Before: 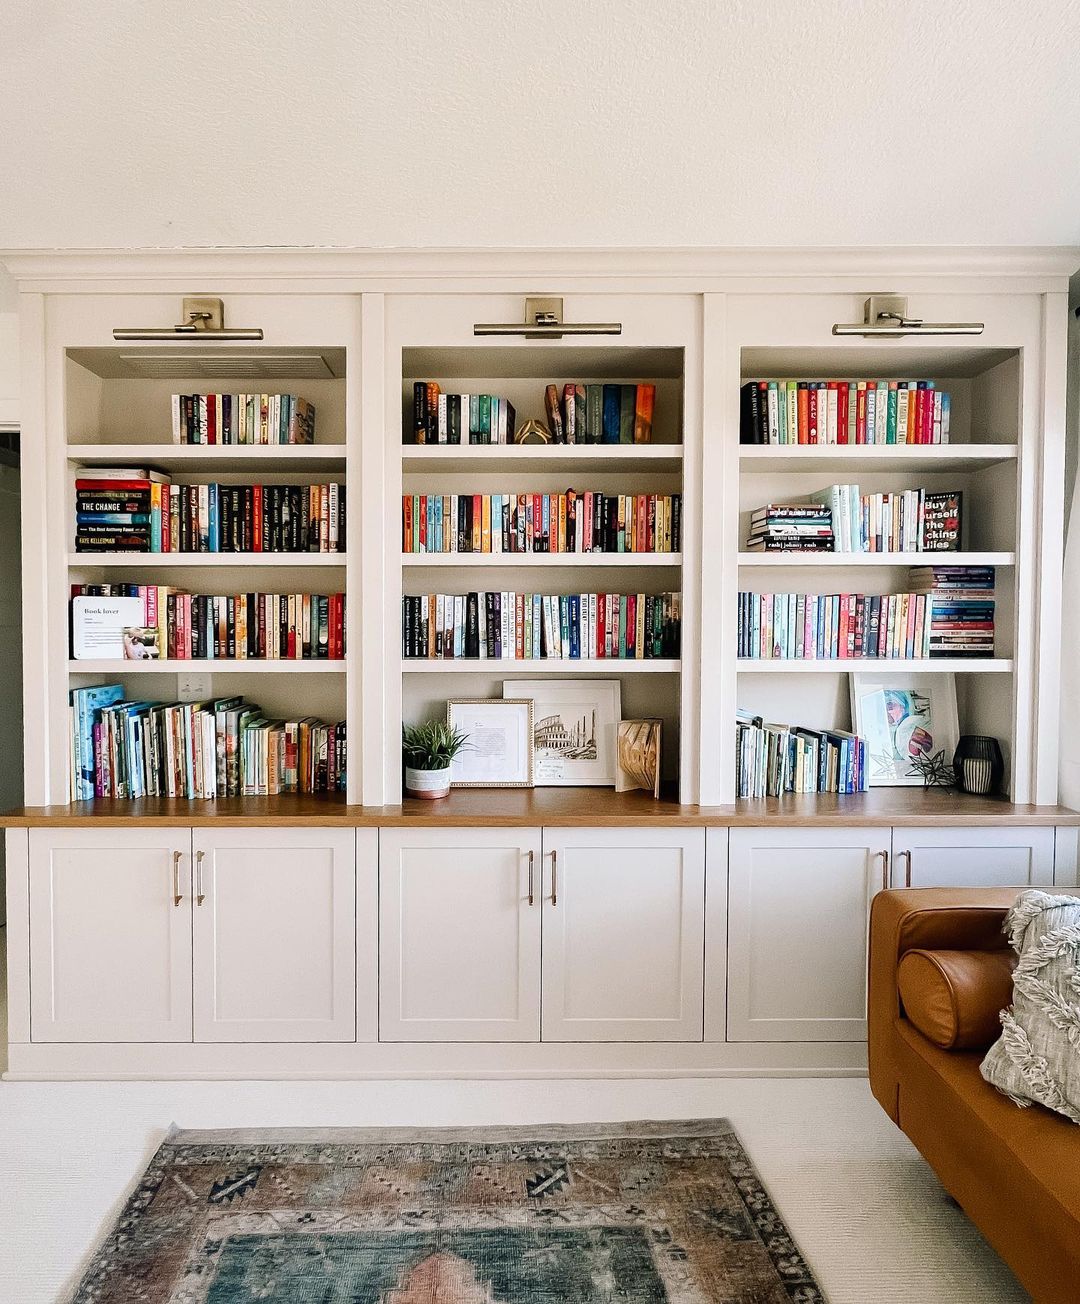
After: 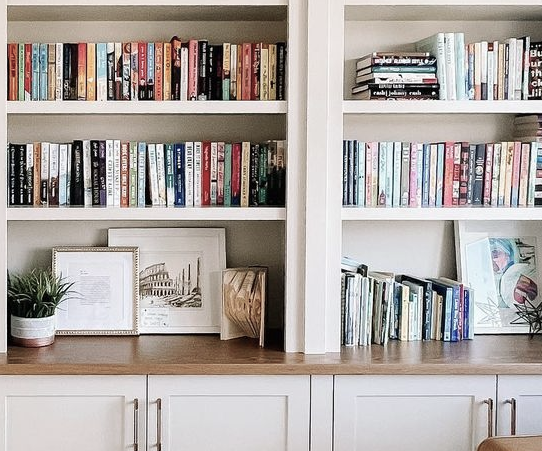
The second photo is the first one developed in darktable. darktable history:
white balance: emerald 1
color balance: input saturation 100.43%, contrast fulcrum 14.22%, output saturation 70.41%
crop: left 36.607%, top 34.735%, right 13.146%, bottom 30.611%
